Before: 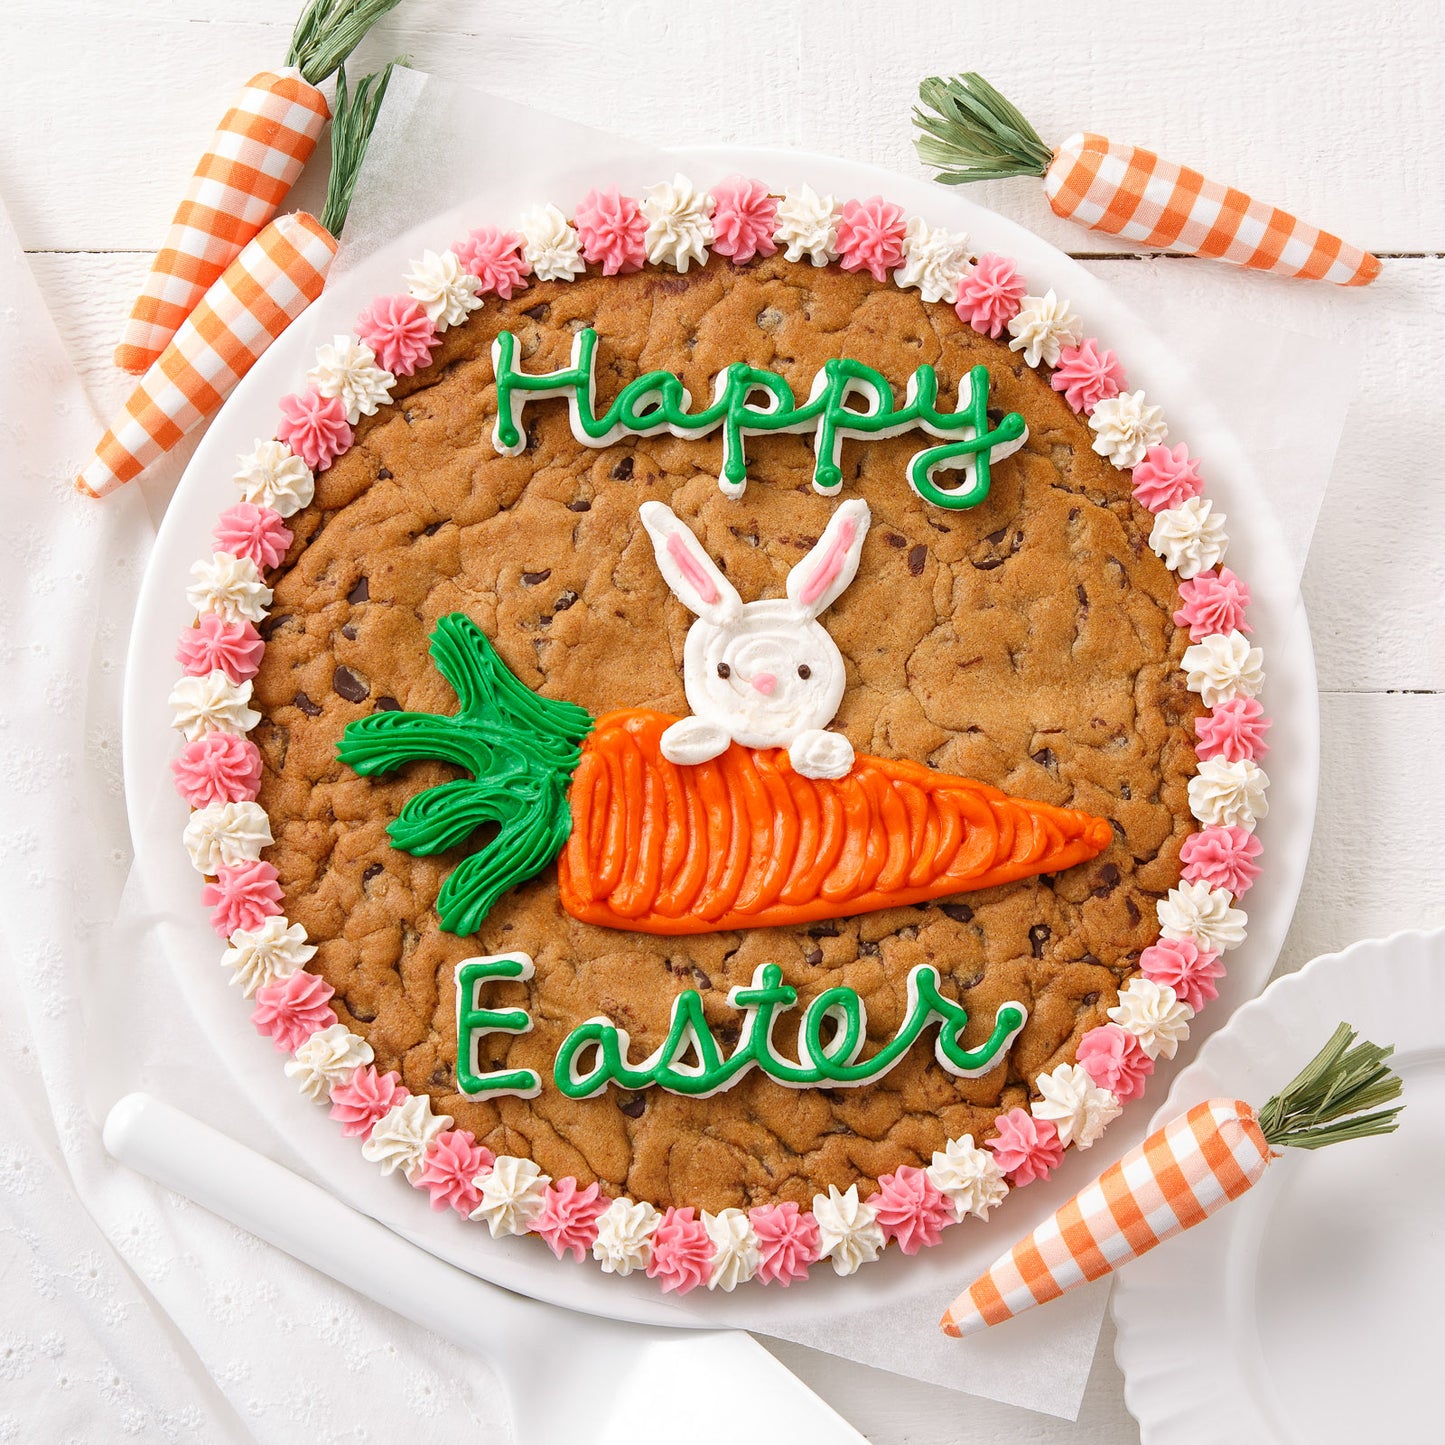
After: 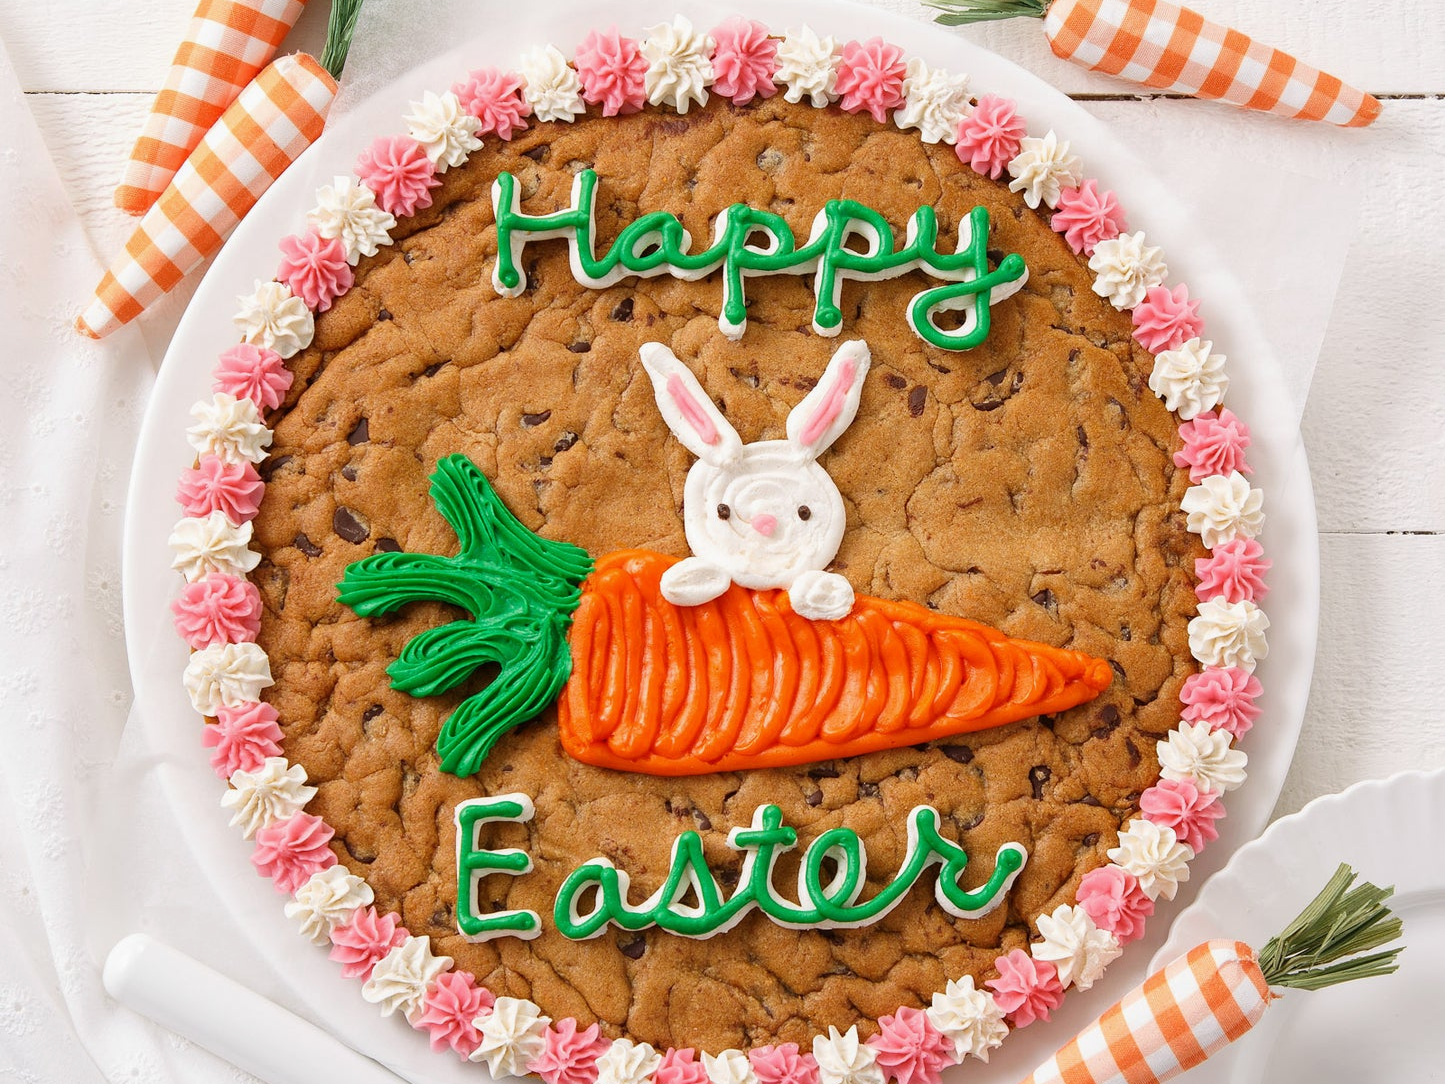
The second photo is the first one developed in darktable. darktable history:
crop: top 11.04%, bottom 13.915%
exposure: exposure -0.064 EV, compensate highlight preservation false
